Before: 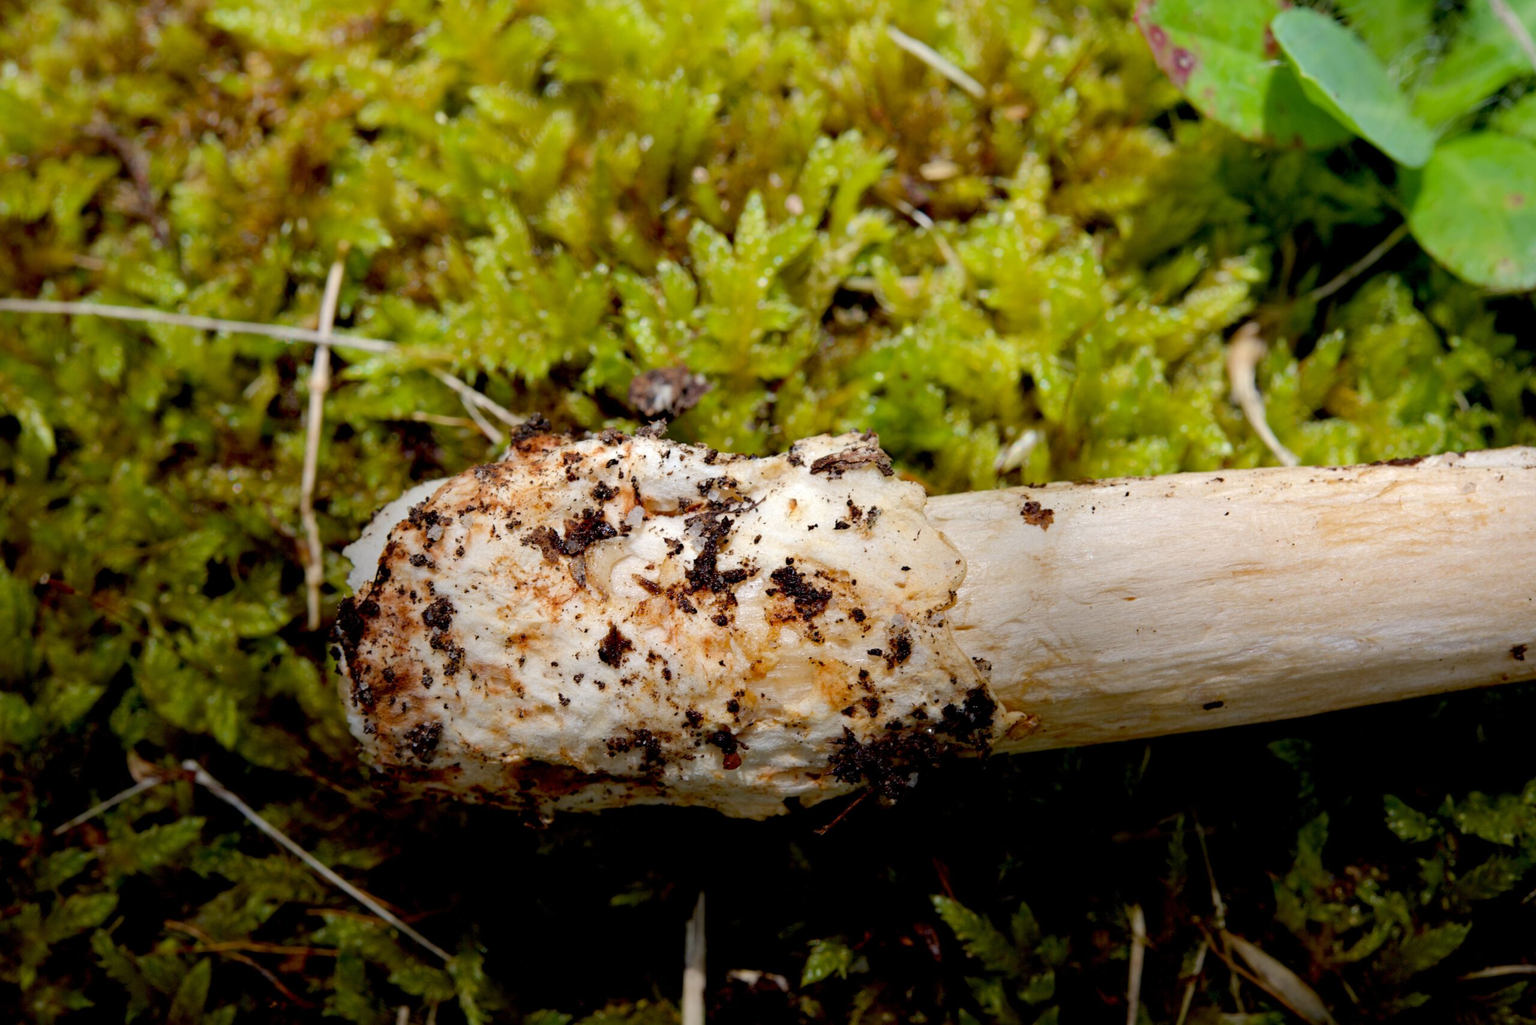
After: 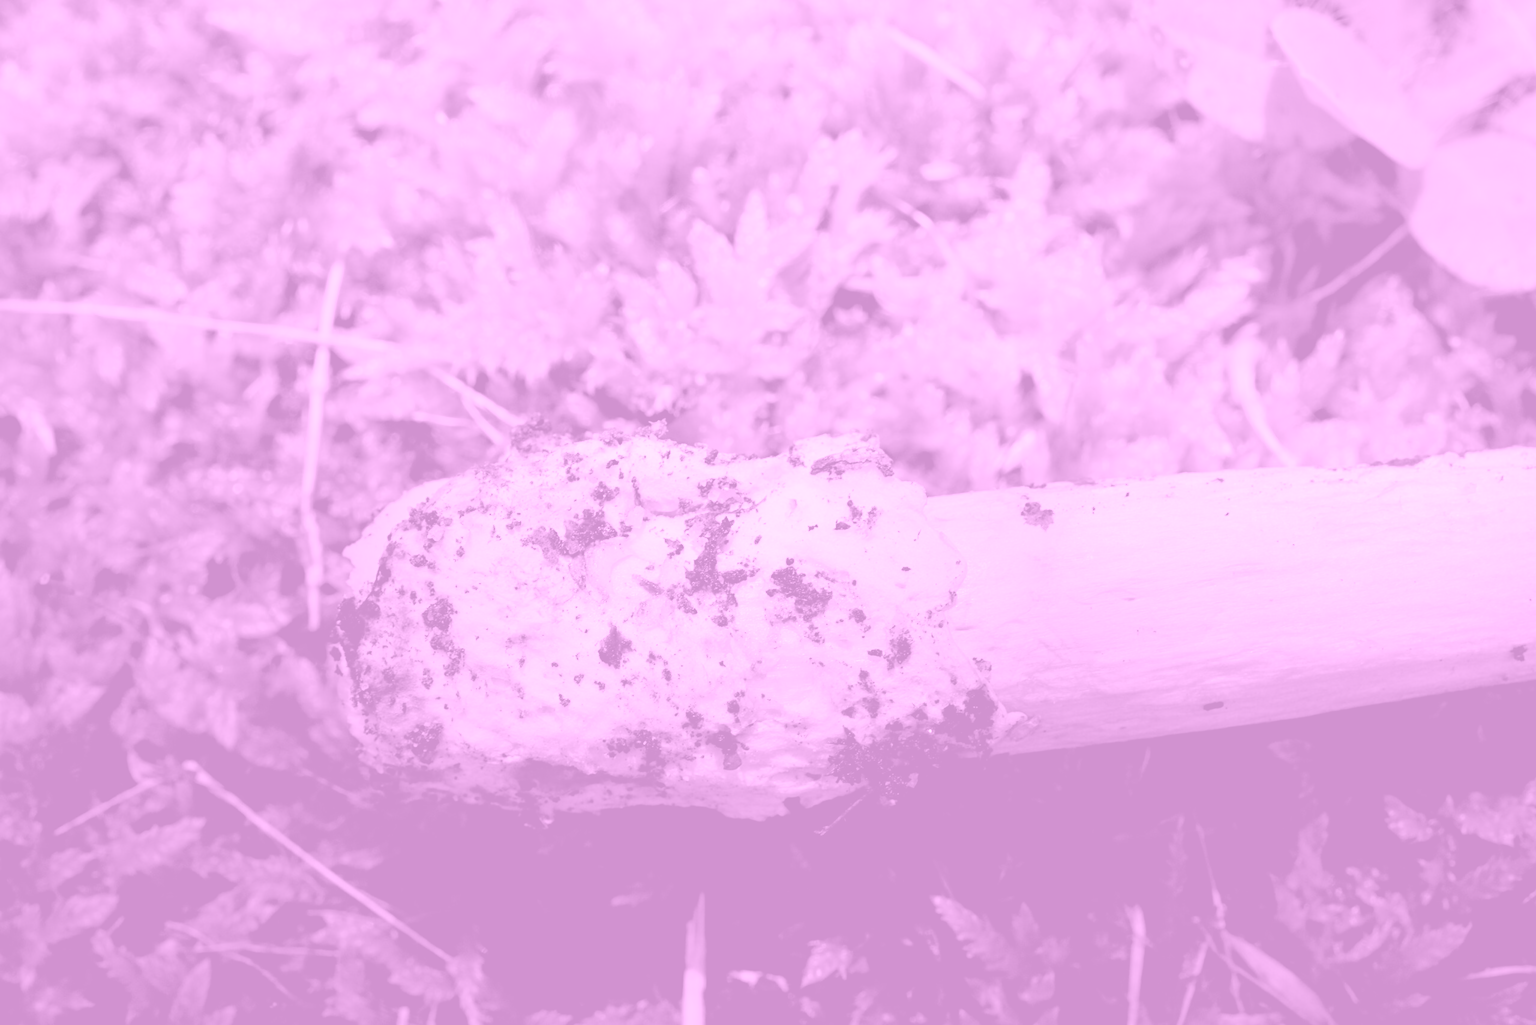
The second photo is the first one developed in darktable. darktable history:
colorize: hue 331.2°, saturation 75%, source mix 30.28%, lightness 70.52%, version 1
white balance: red 1.08, blue 0.791
